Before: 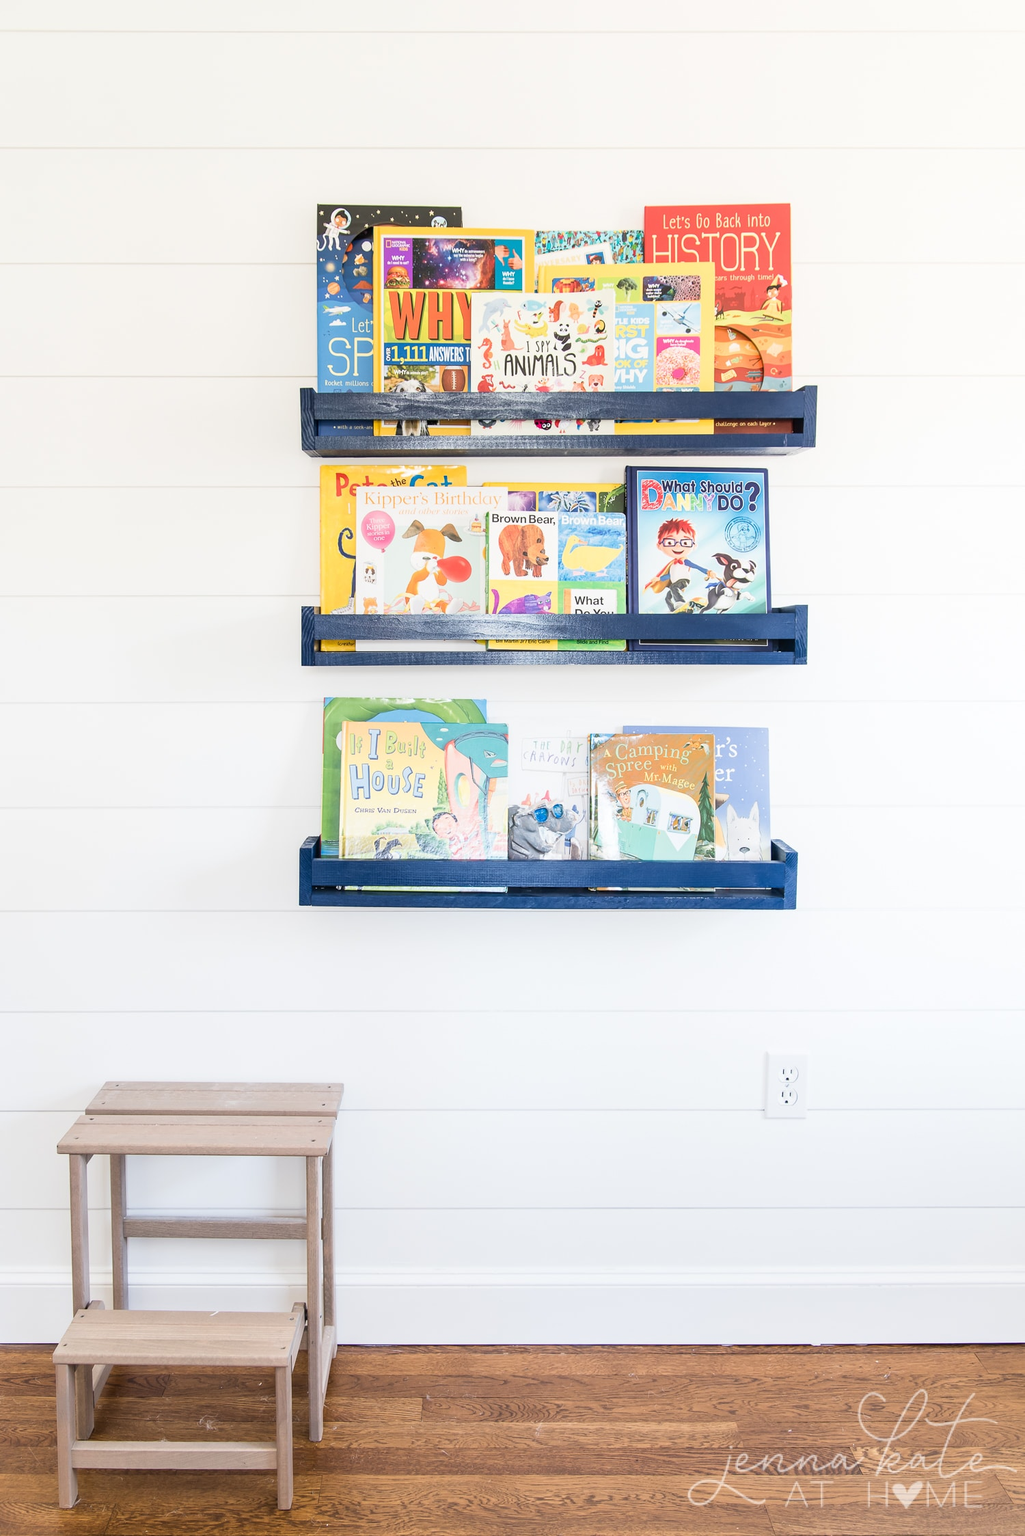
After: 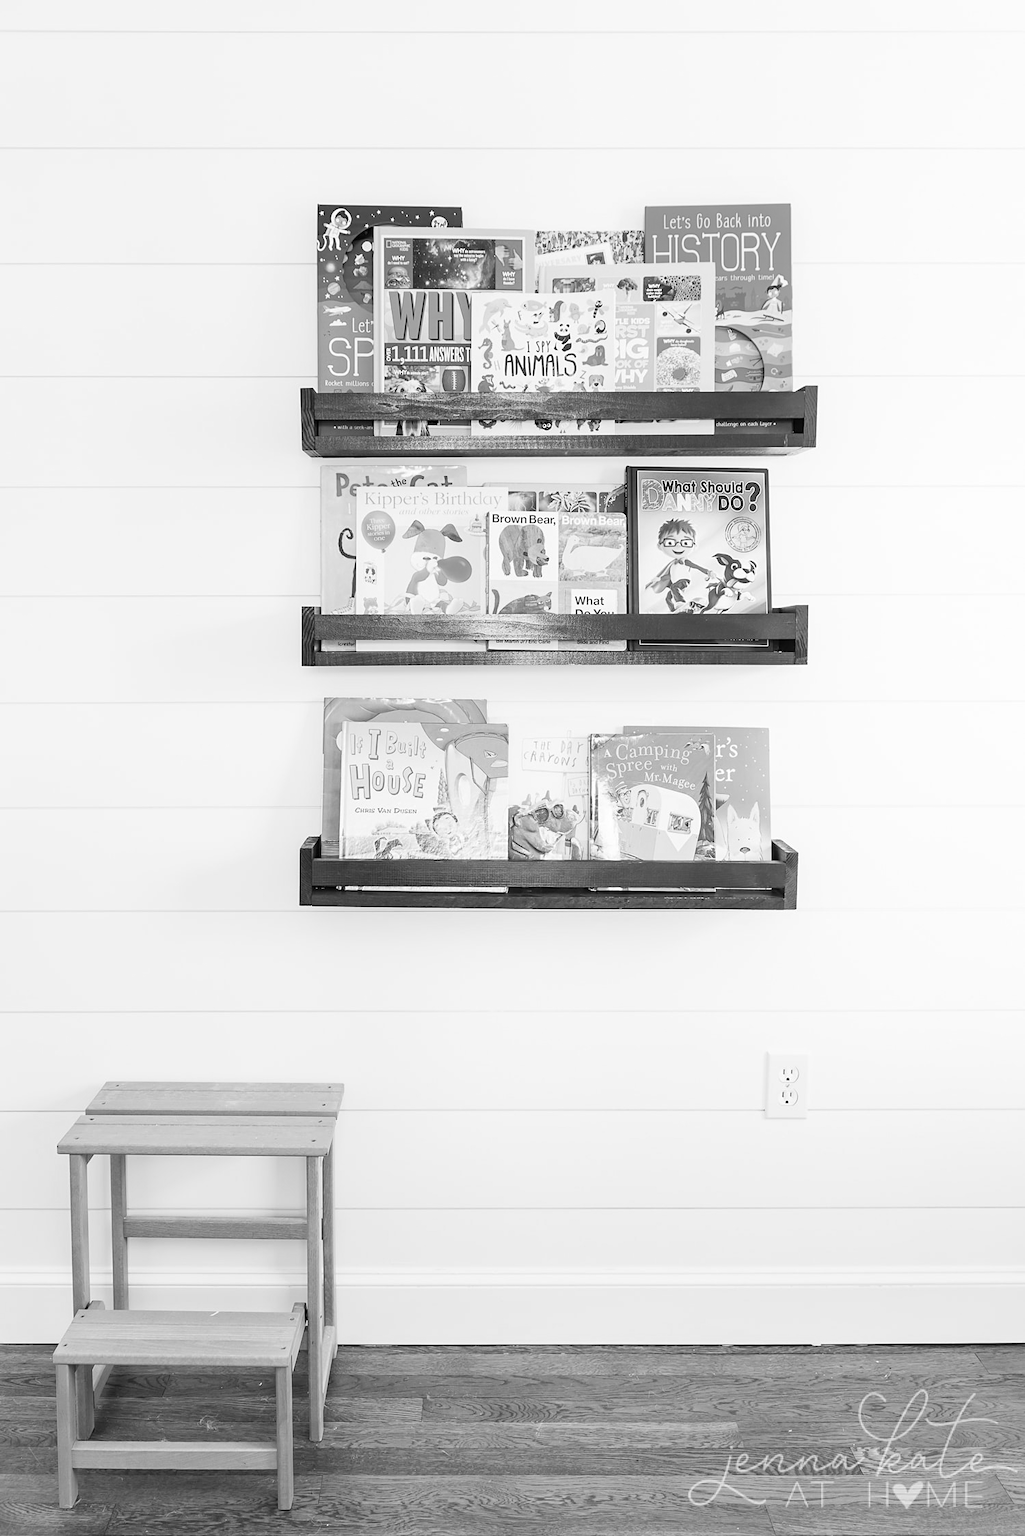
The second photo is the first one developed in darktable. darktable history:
monochrome: on, module defaults
sharpen: amount 0.2
